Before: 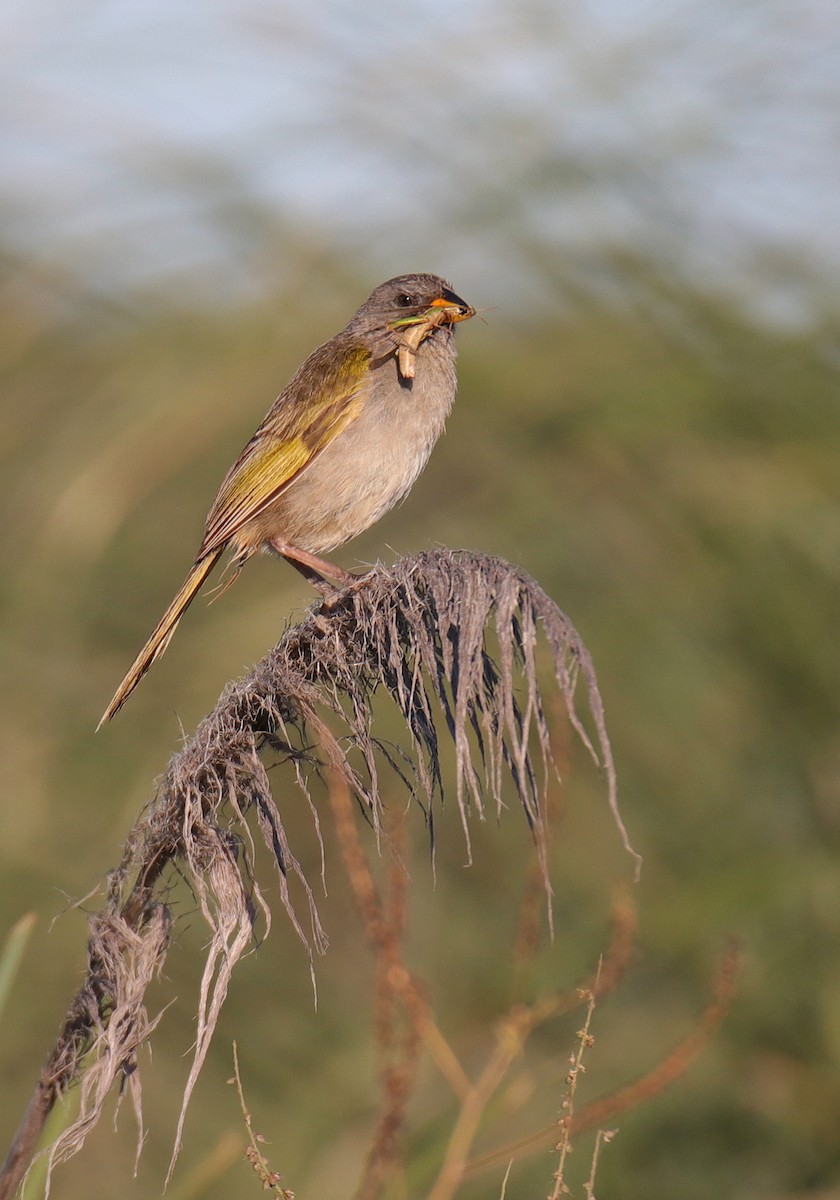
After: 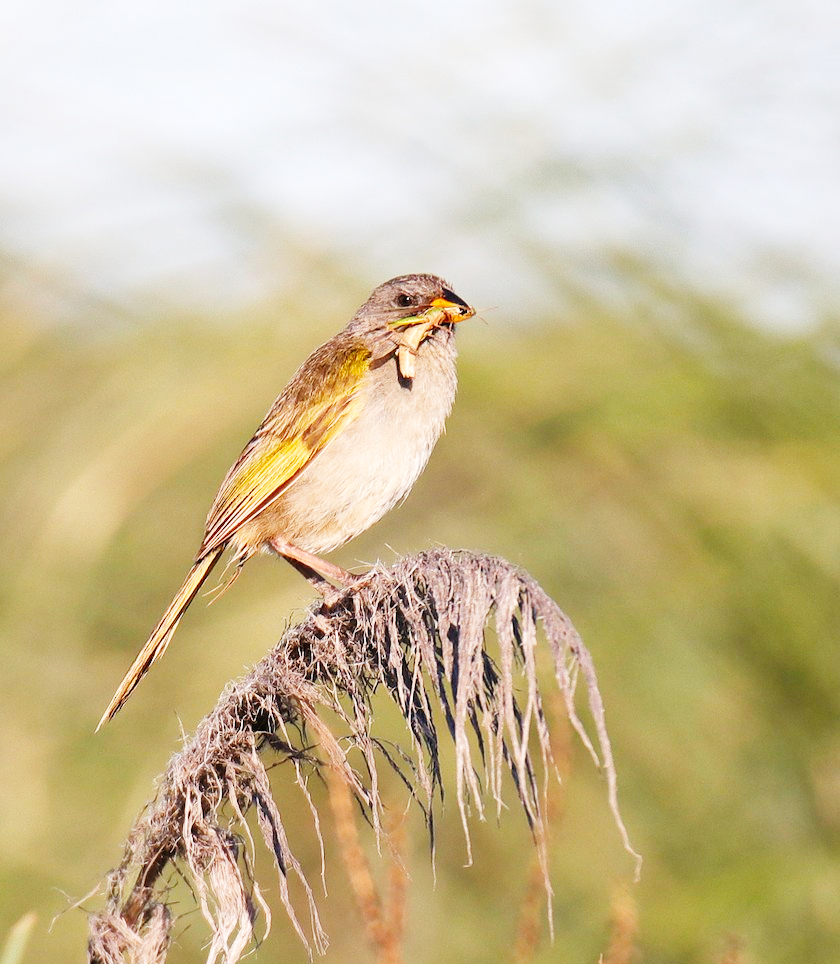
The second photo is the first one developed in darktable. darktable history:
base curve: curves: ch0 [(0, 0.003) (0.001, 0.002) (0.006, 0.004) (0.02, 0.022) (0.048, 0.086) (0.094, 0.234) (0.162, 0.431) (0.258, 0.629) (0.385, 0.8) (0.548, 0.918) (0.751, 0.988) (1, 1)], preserve colors none
crop: bottom 19.644%
